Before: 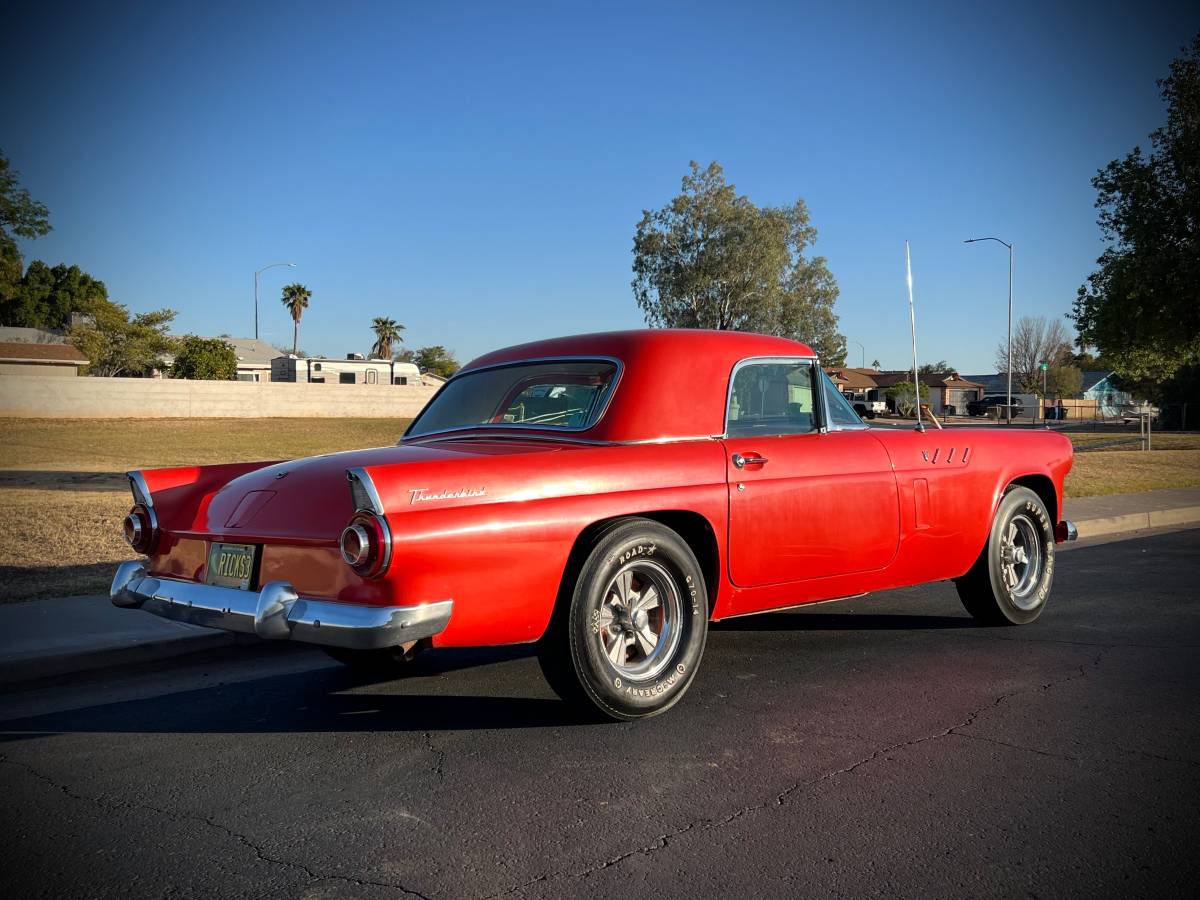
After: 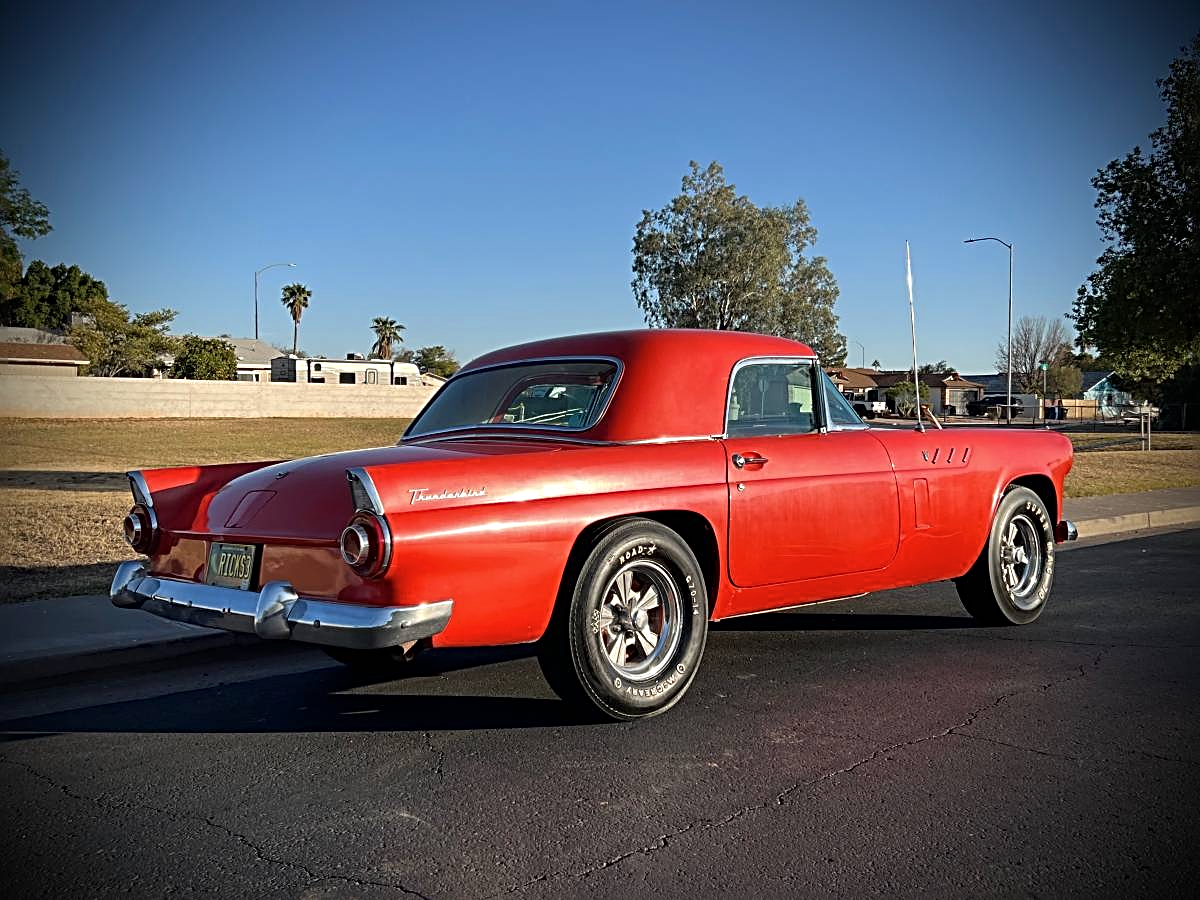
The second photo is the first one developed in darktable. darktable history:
sharpen: radius 3.038, amount 0.762
contrast brightness saturation: saturation -0.061
